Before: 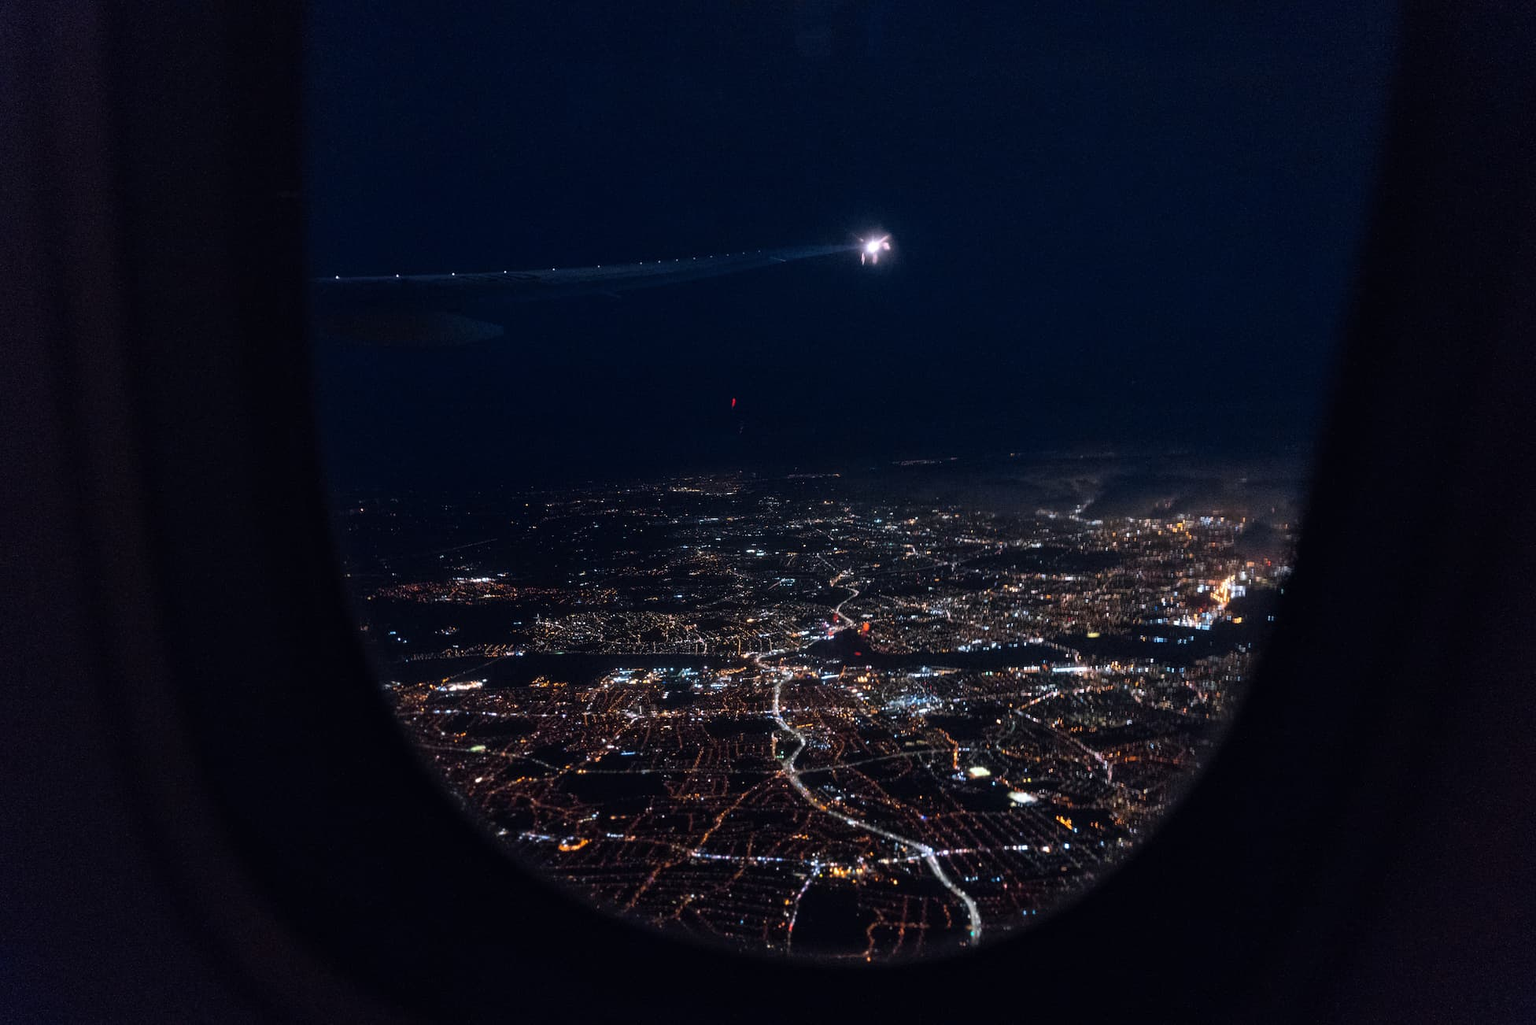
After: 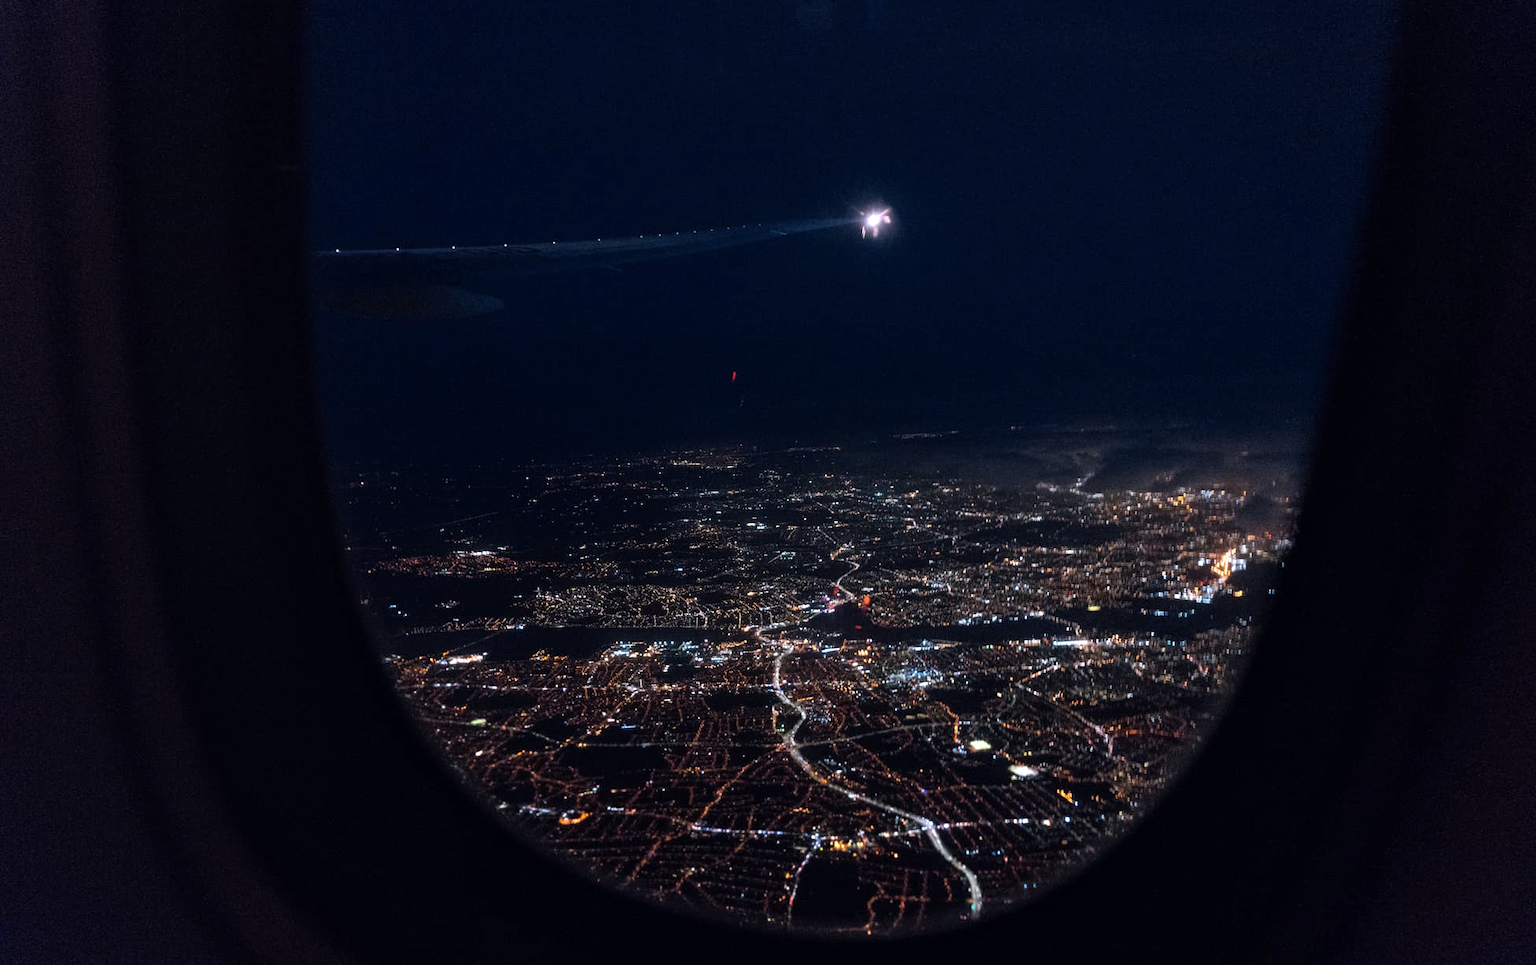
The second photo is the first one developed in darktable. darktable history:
crop and rotate: top 2.649%, bottom 3.173%
local contrast: highlights 106%, shadows 101%, detail 119%, midtone range 0.2
